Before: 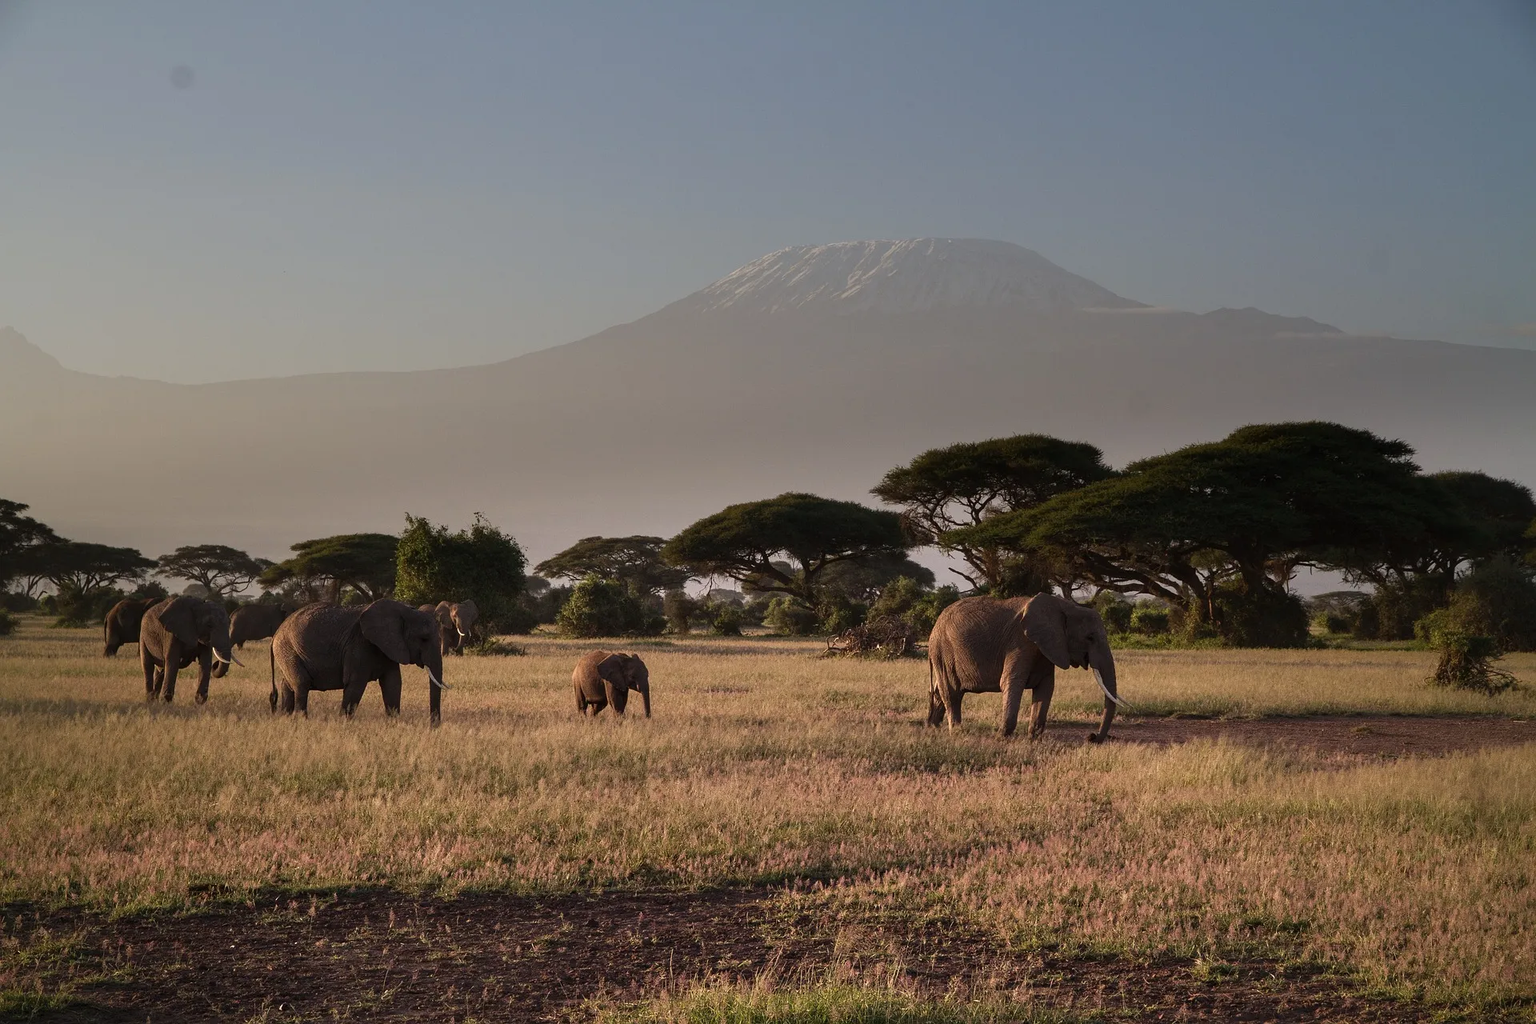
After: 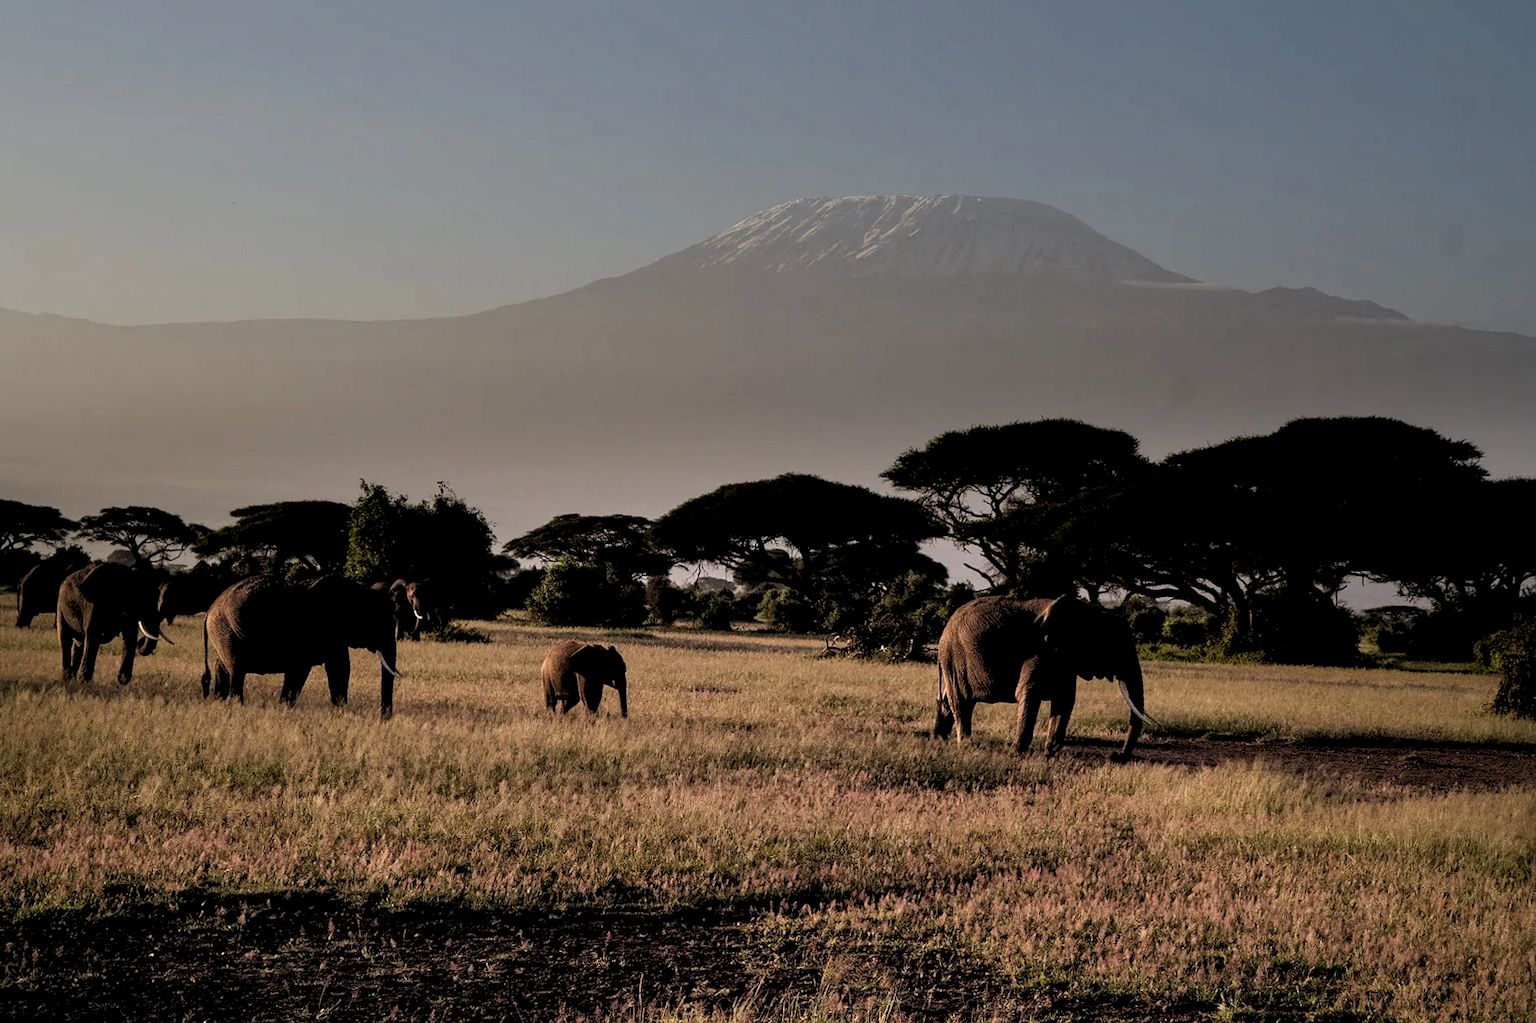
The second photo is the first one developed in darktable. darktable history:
rotate and perspective: rotation 0.174°, lens shift (vertical) 0.013, lens shift (horizontal) 0.019, shear 0.001, automatic cropping original format, crop left 0.007, crop right 0.991, crop top 0.016, crop bottom 0.997
rgb levels: levels [[0.034, 0.472, 0.904], [0, 0.5, 1], [0, 0.5, 1]]
local contrast: mode bilateral grid, contrast 20, coarseness 50, detail 120%, midtone range 0.2
crop and rotate: angle -1.96°, left 3.097%, top 4.154%, right 1.586%, bottom 0.529%
white balance: emerald 1
contrast brightness saturation: contrast 0.03, brightness -0.04
